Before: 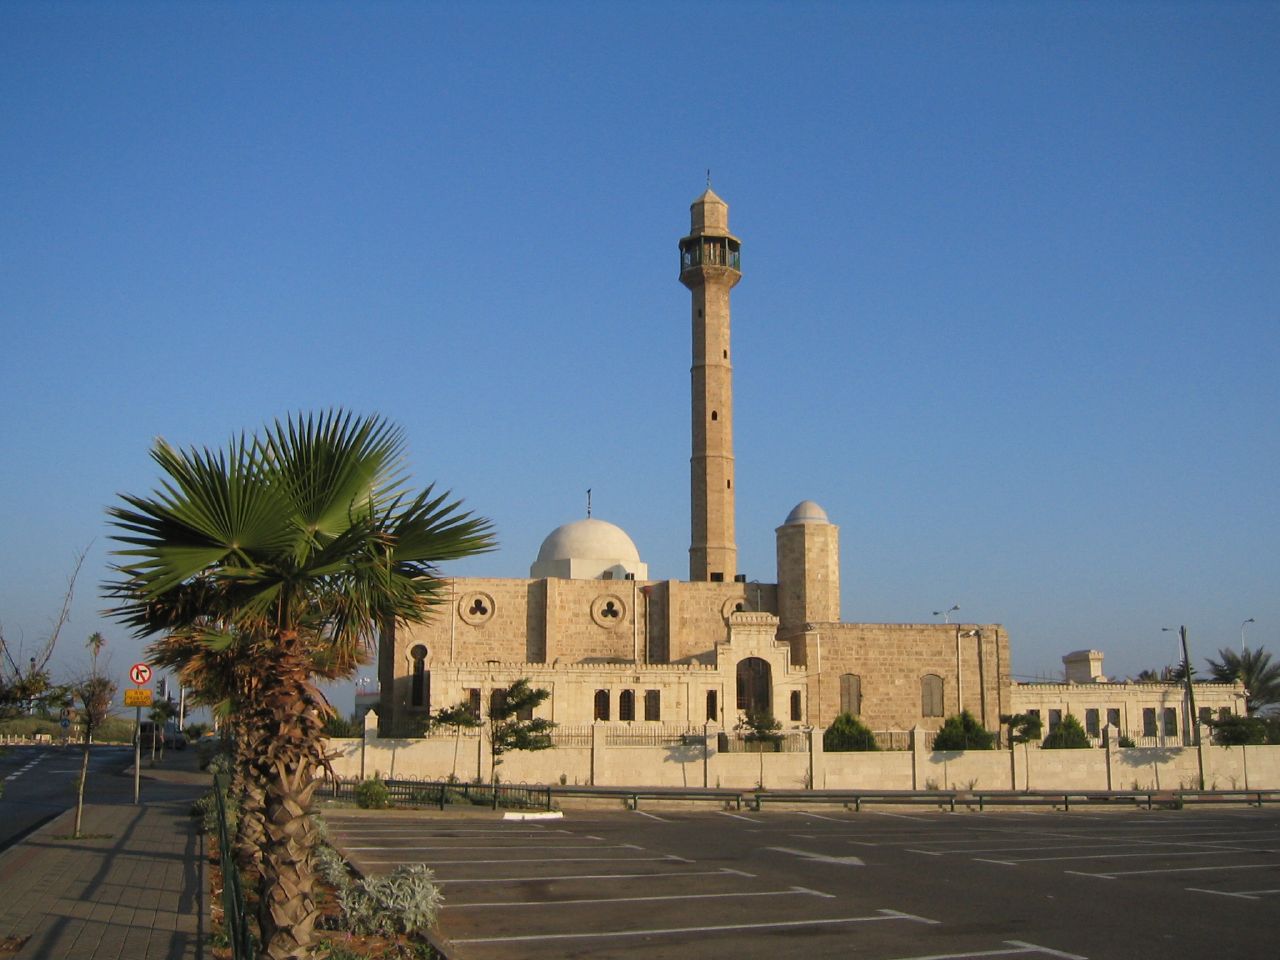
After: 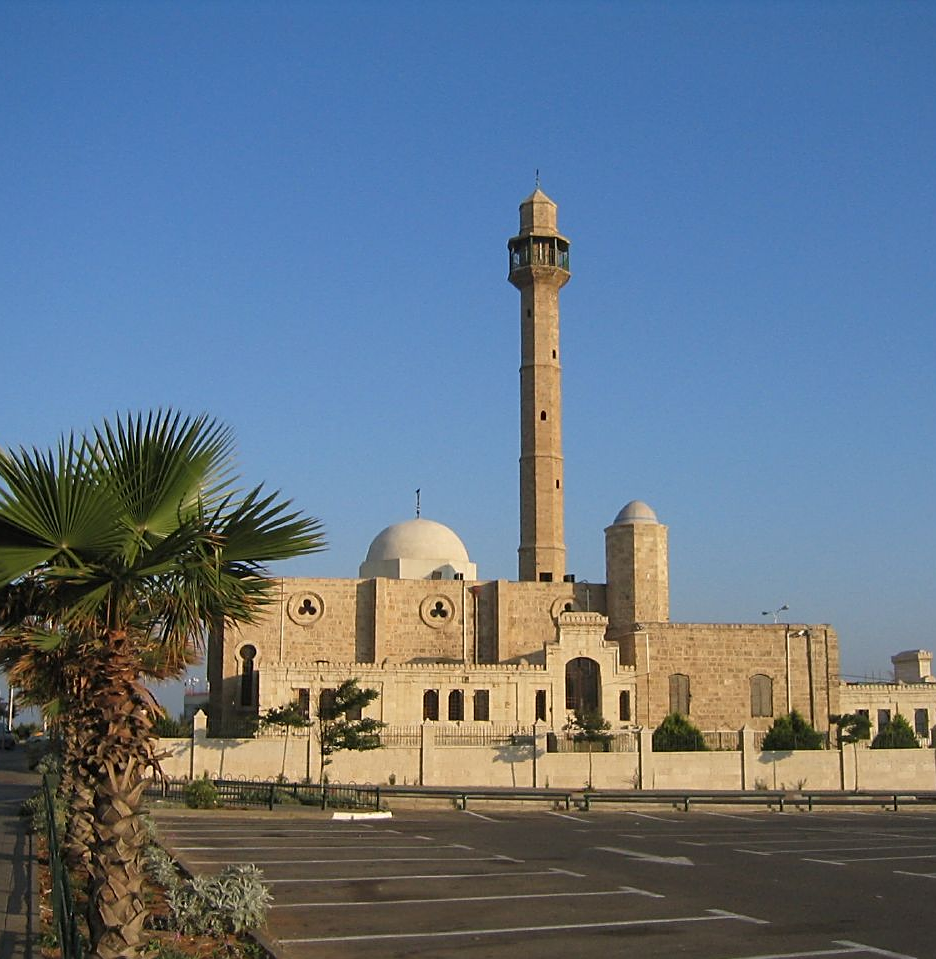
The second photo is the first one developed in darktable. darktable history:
crop: left 13.39%, top 0%, right 13.472%
sharpen: on, module defaults
